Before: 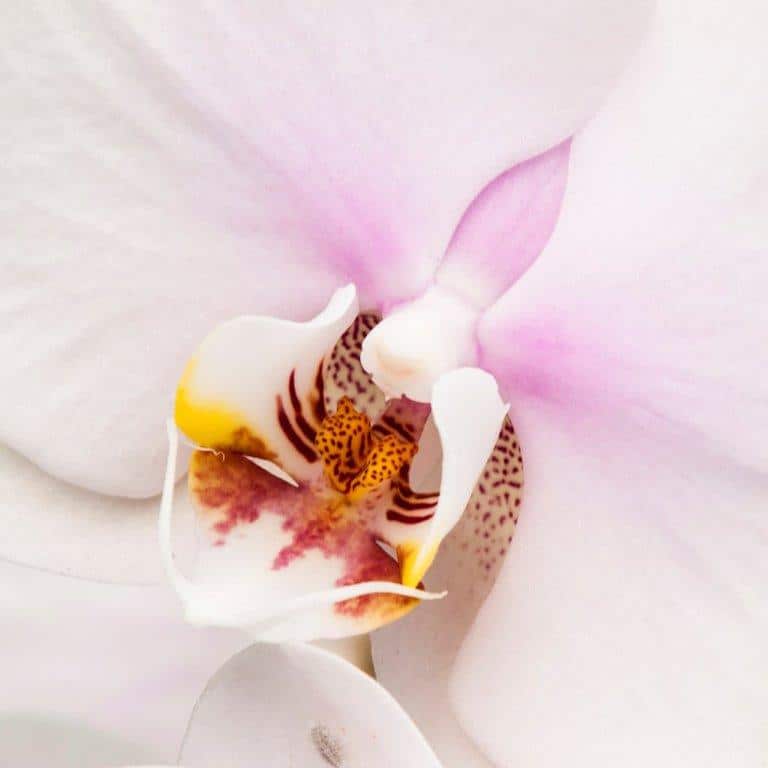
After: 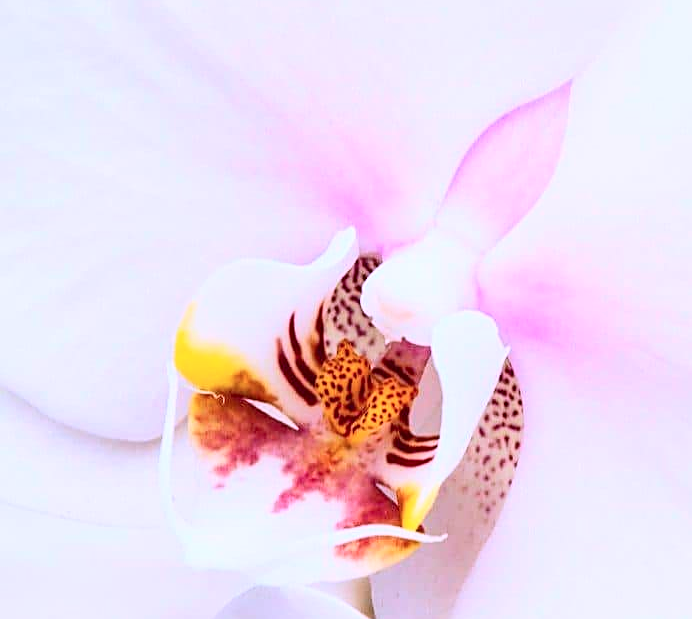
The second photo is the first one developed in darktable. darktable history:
crop: top 7.428%, right 9.793%, bottom 11.911%
contrast brightness saturation: contrast 0.198, brightness 0.162, saturation 0.227
color calibration: illuminant as shot in camera, x 0.379, y 0.397, temperature 4131.18 K
sharpen: on, module defaults
